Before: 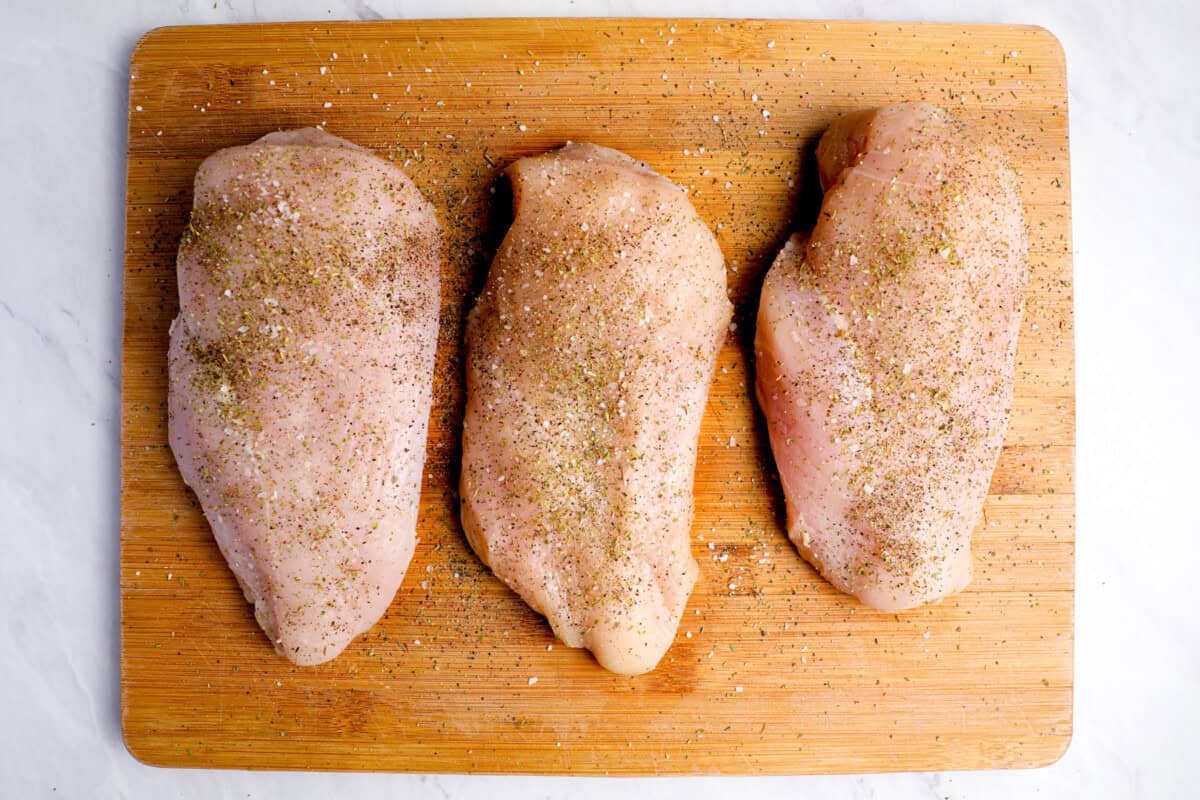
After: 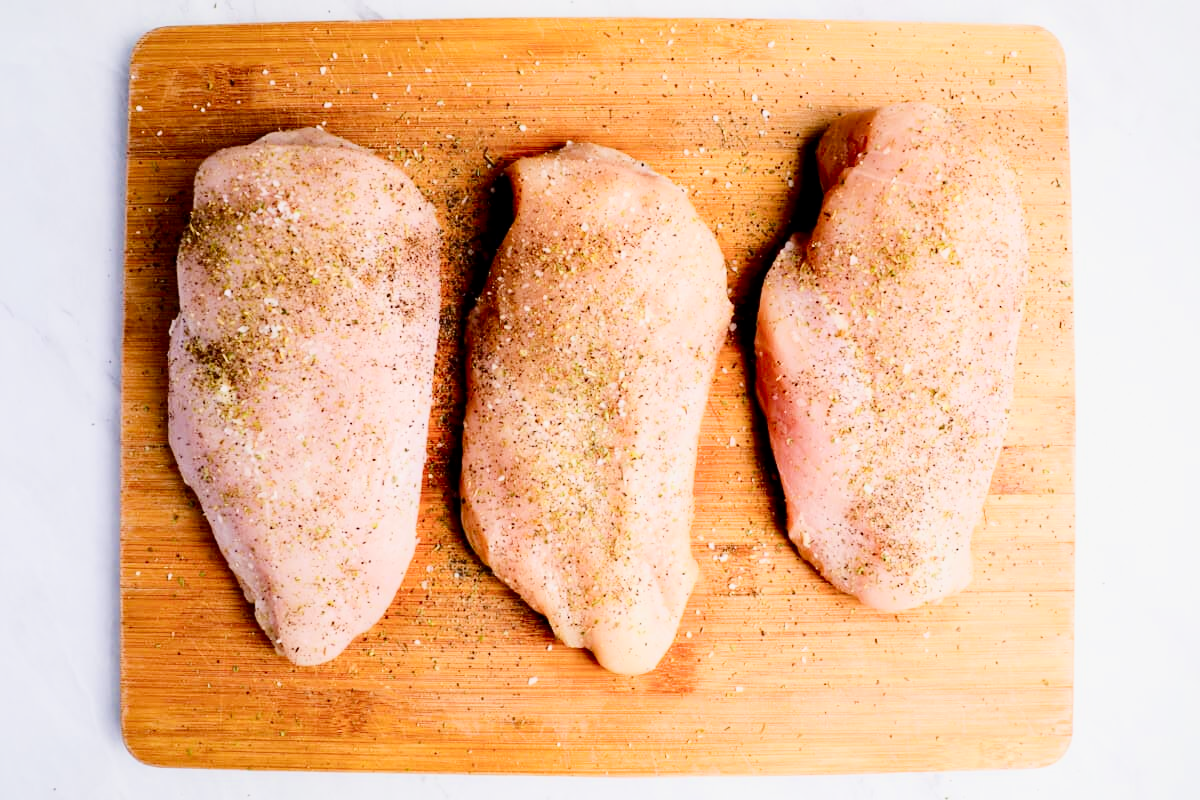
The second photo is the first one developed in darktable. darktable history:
filmic rgb: black relative exposure -7.65 EV, white relative exposure 4.56 EV, hardness 3.61
contrast brightness saturation: contrast 0.205, brightness -0.103, saturation 0.095
tone equalizer: edges refinement/feathering 500, mask exposure compensation -1.57 EV, preserve details no
exposure: black level correction 0, exposure 1.102 EV, compensate highlight preservation false
